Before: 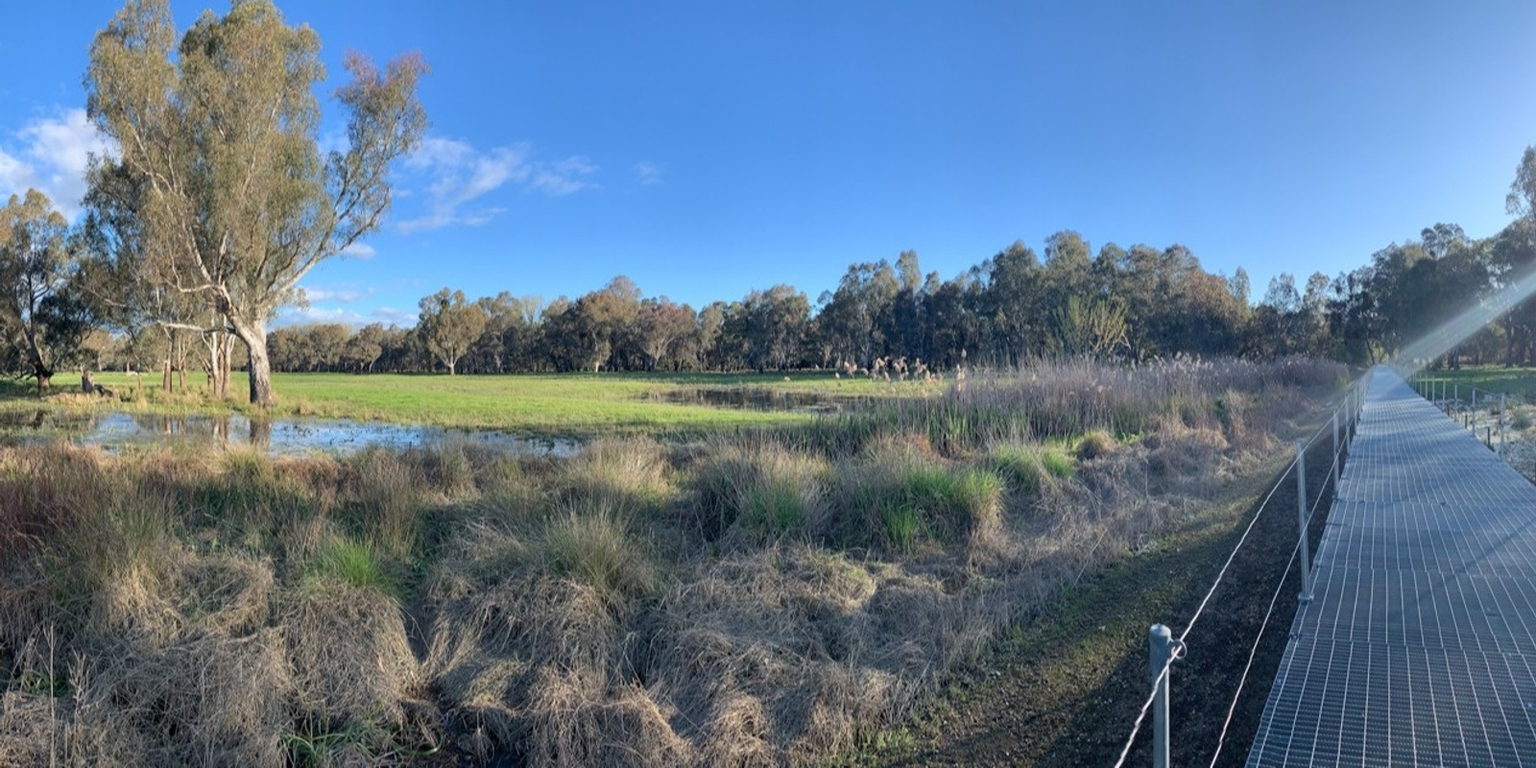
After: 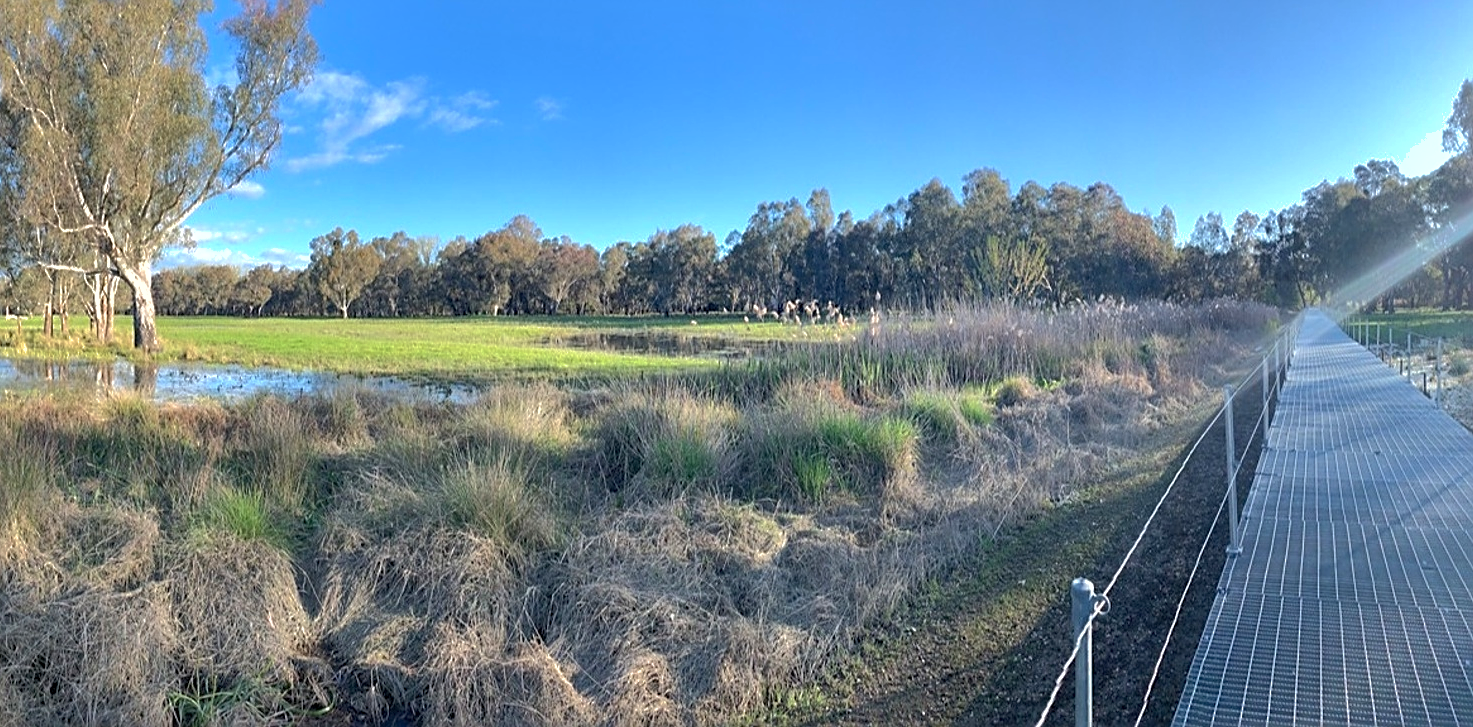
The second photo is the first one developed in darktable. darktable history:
crop and rotate: left 7.898%, top 9.097%
sharpen: amount 0.559
exposure: exposure 0.6 EV, compensate exposure bias true, compensate highlight preservation false
shadows and highlights: shadows 39.42, highlights -59.67
